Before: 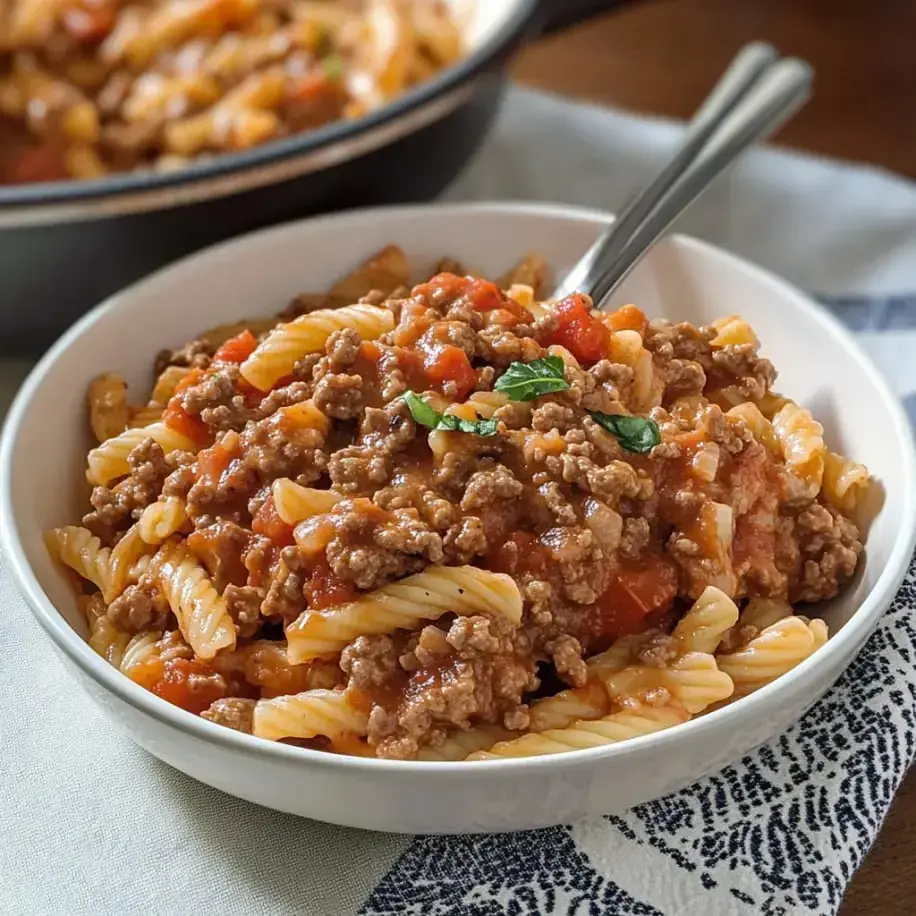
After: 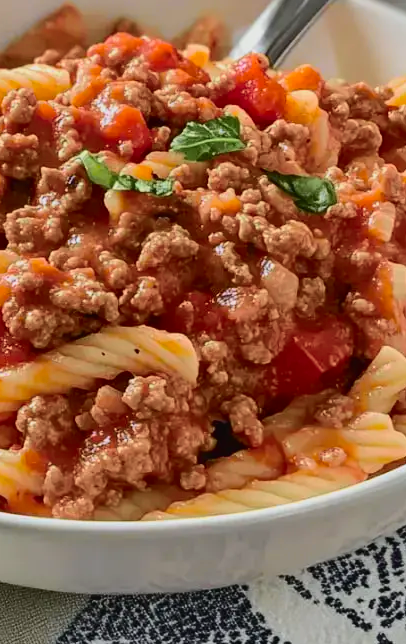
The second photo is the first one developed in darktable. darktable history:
tone curve: curves: ch0 [(0, 0.018) (0.036, 0.038) (0.15, 0.131) (0.27, 0.247) (0.528, 0.554) (0.761, 0.761) (1, 0.919)]; ch1 [(0, 0) (0.179, 0.173) (0.322, 0.32) (0.429, 0.431) (0.502, 0.5) (0.519, 0.522) (0.562, 0.588) (0.625, 0.67) (0.711, 0.745) (1, 1)]; ch2 [(0, 0) (0.29, 0.295) (0.404, 0.436) (0.497, 0.499) (0.521, 0.523) (0.561, 0.605) (0.657, 0.655) (0.712, 0.764) (1, 1)], color space Lab, independent channels, preserve colors none
crop: left 35.432%, top 26.233%, right 20.145%, bottom 3.432%
white balance: emerald 1
